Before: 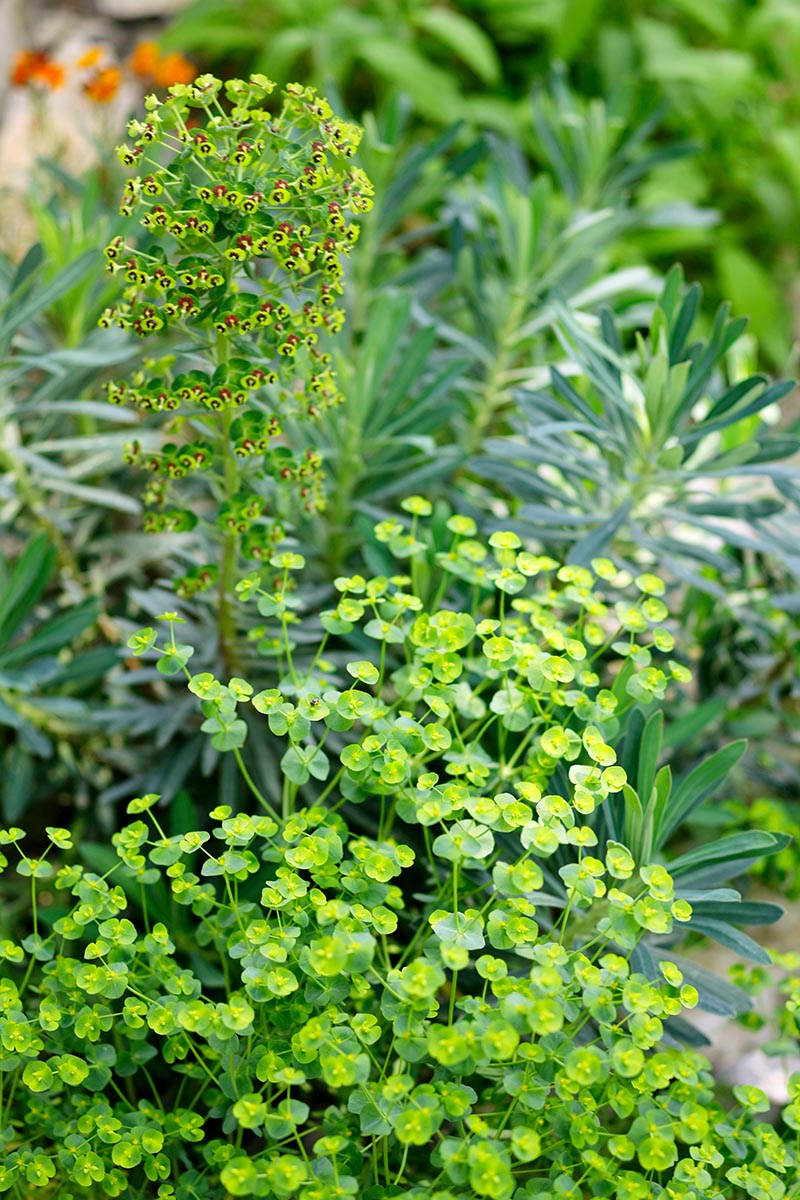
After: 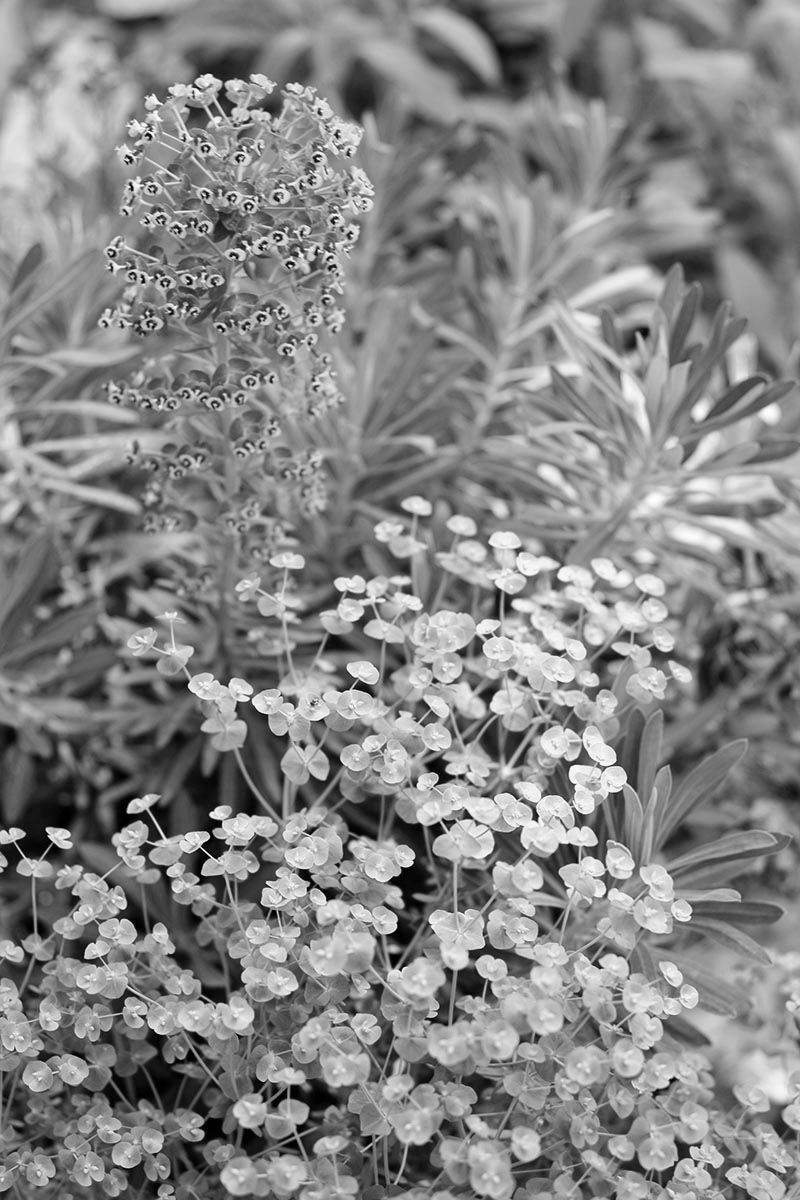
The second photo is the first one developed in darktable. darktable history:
monochrome: on, module defaults
color balance: contrast fulcrum 17.78%
